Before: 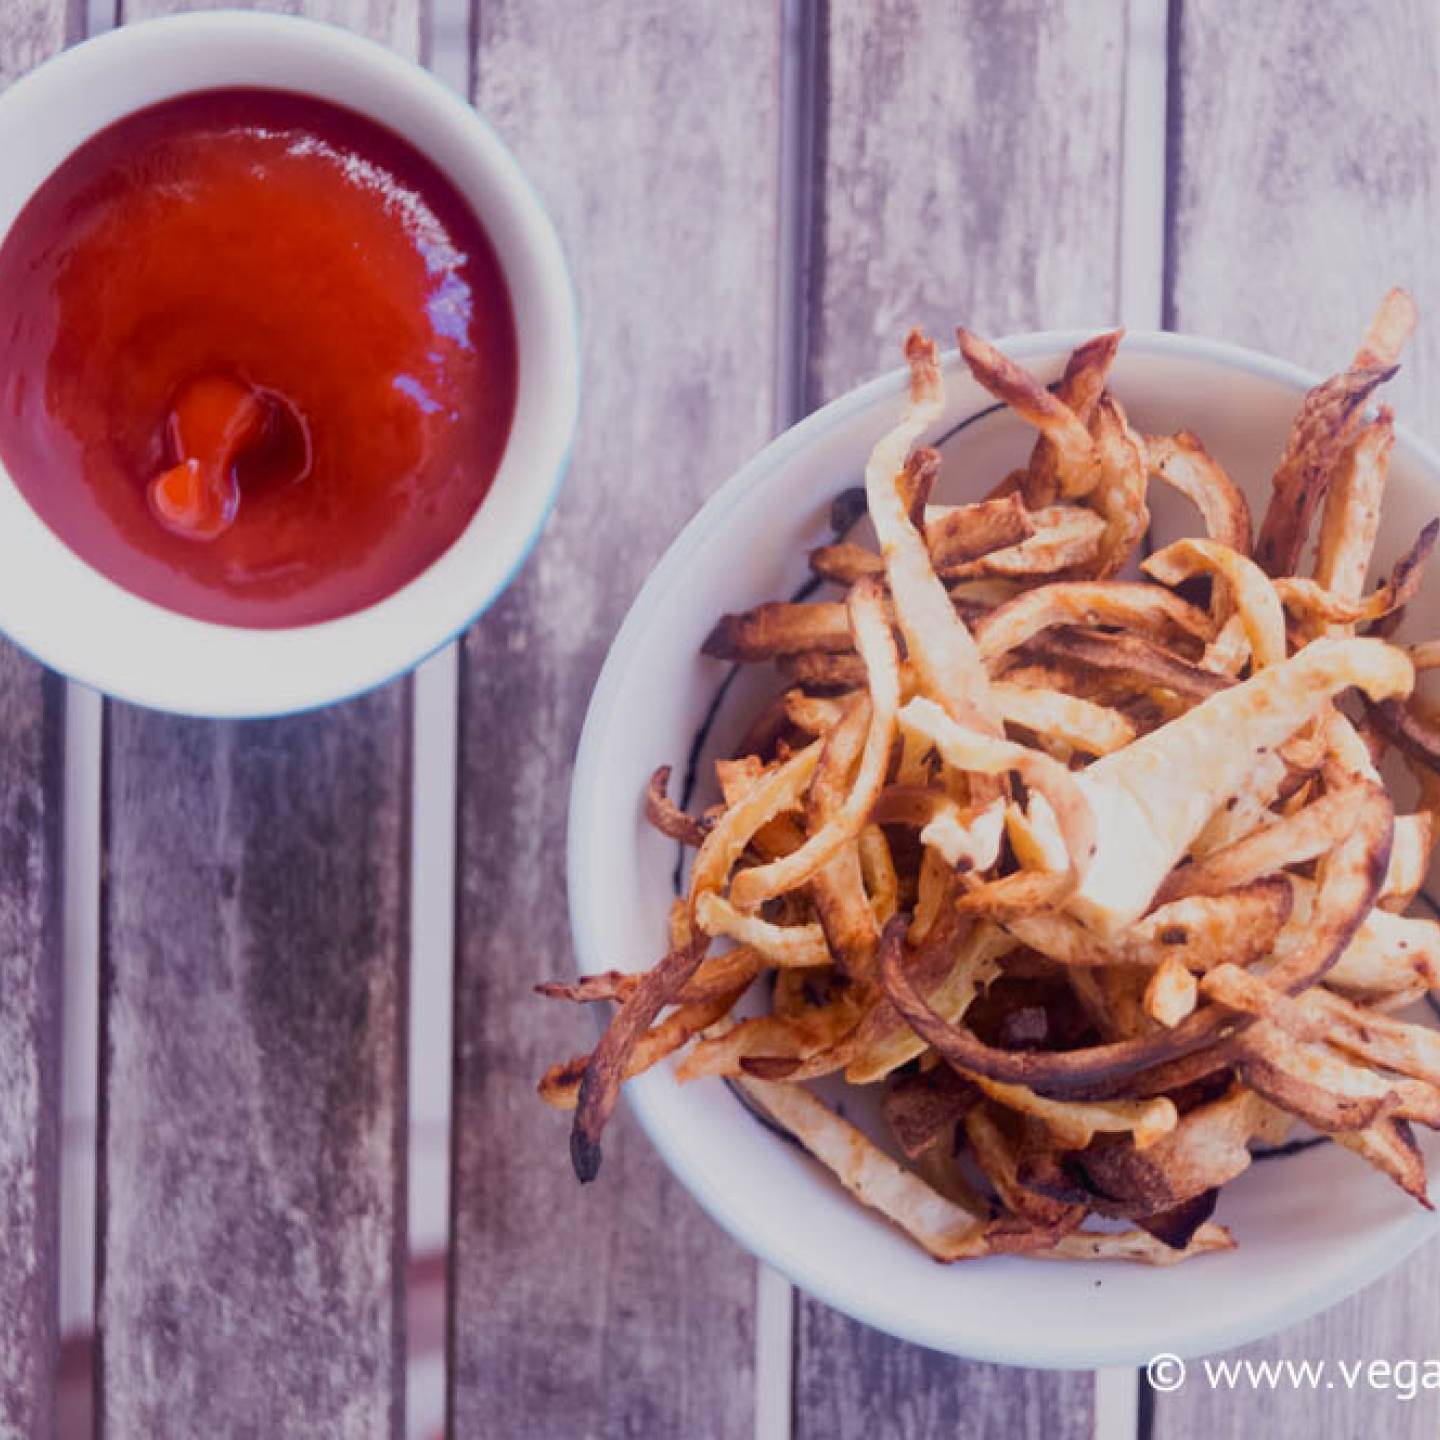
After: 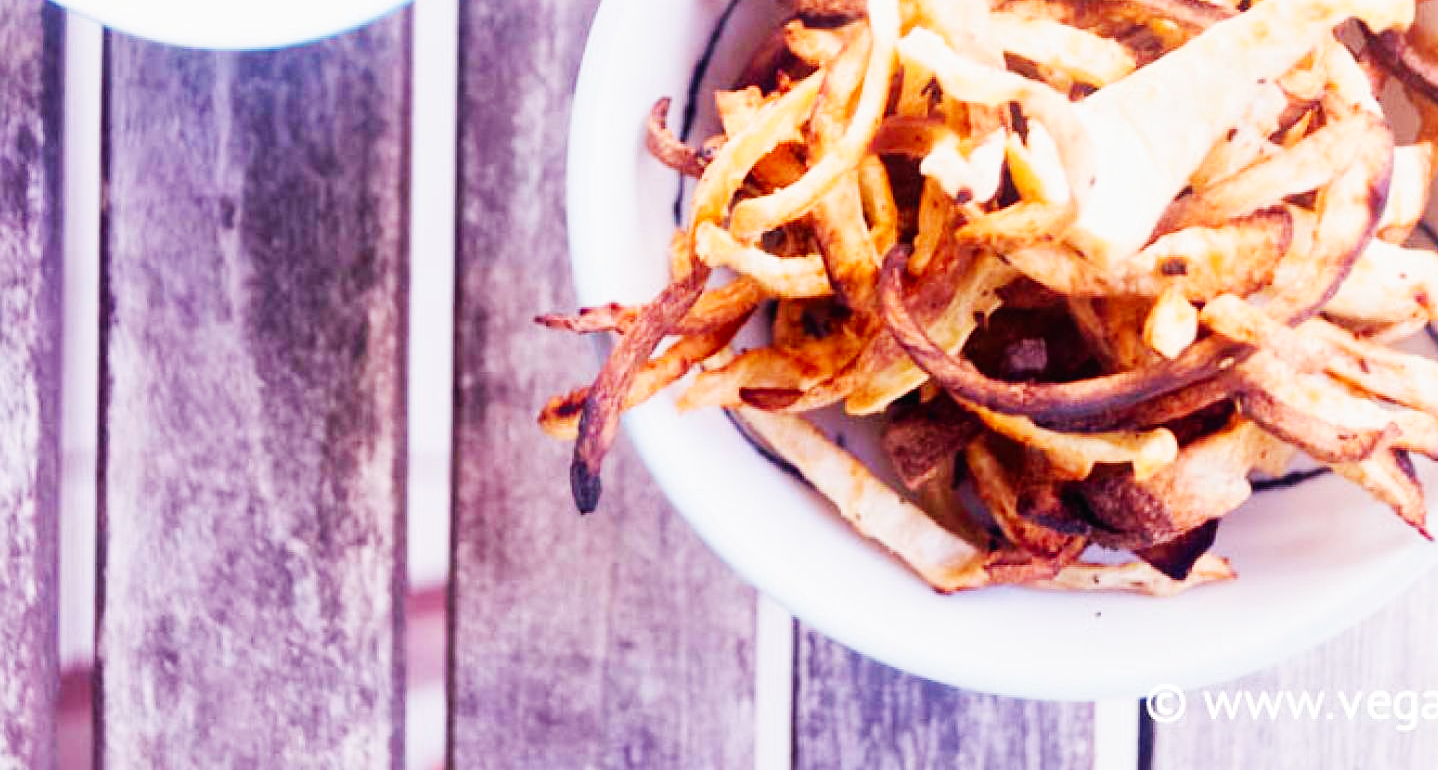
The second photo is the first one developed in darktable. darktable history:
crop and rotate: top 46.489%, right 0.084%
base curve: curves: ch0 [(0, 0.003) (0.001, 0.002) (0.006, 0.004) (0.02, 0.022) (0.048, 0.086) (0.094, 0.234) (0.162, 0.431) (0.258, 0.629) (0.385, 0.8) (0.548, 0.918) (0.751, 0.988) (1, 1)], preserve colors none
exposure: compensate highlight preservation false
